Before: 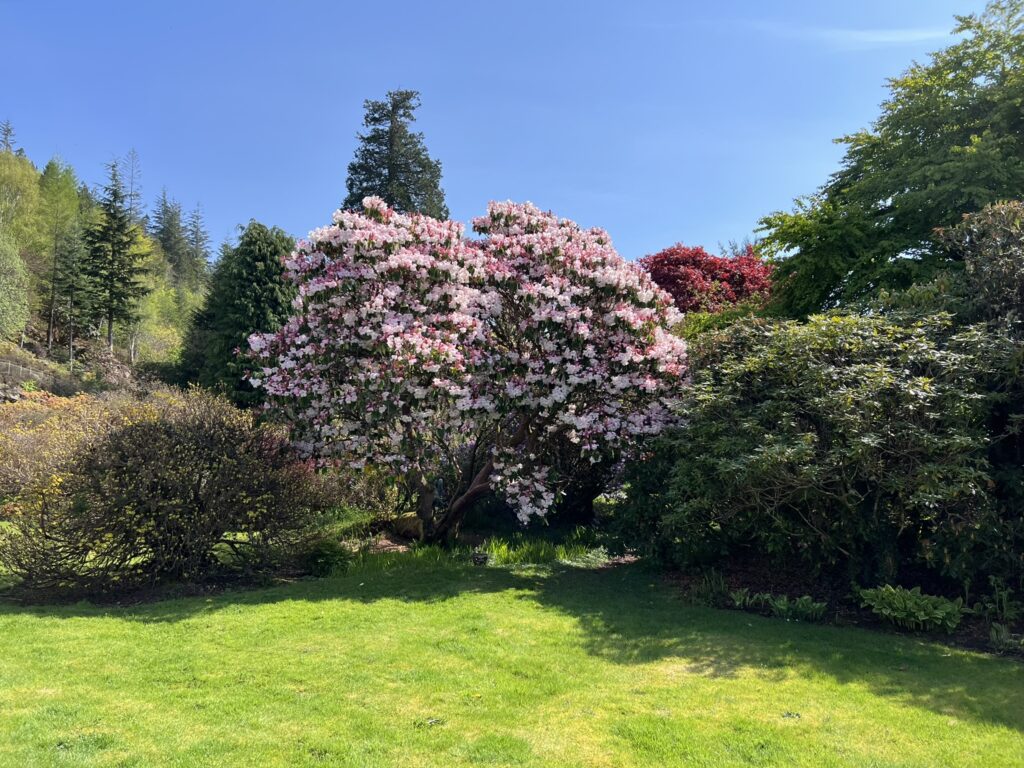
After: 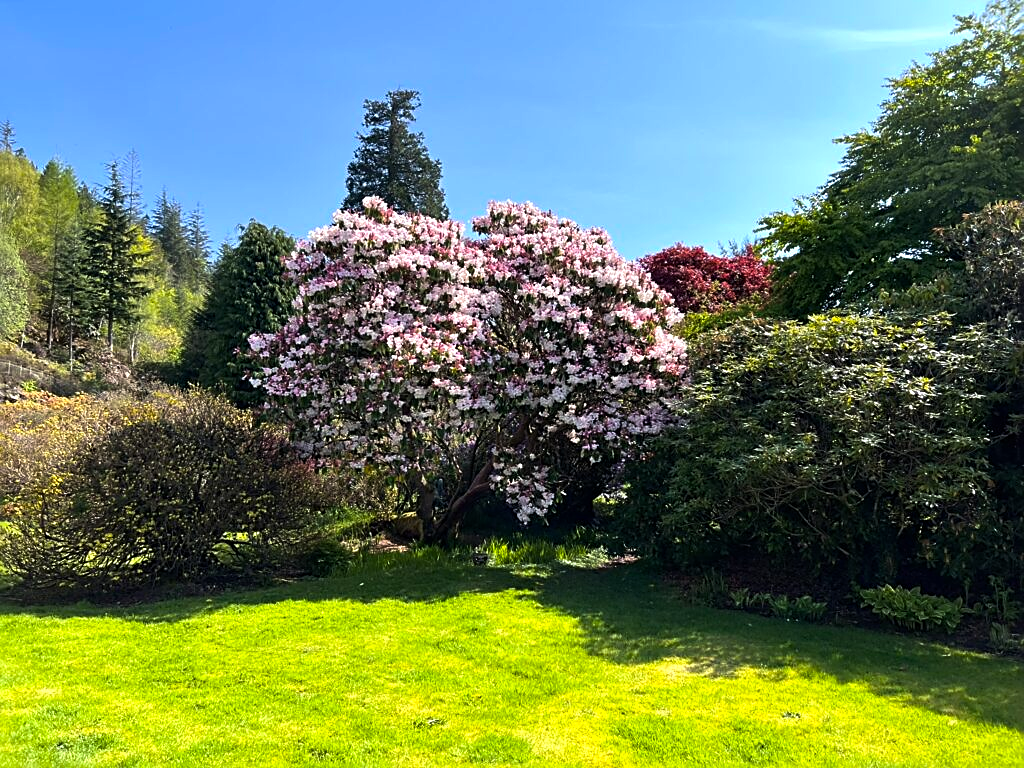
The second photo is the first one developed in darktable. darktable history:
sharpen: on, module defaults
tone equalizer: mask exposure compensation -0.485 EV
color balance rgb: linear chroma grading › global chroma 24.62%, perceptual saturation grading › global saturation 0.491%, perceptual brilliance grading › global brilliance 14.436%, perceptual brilliance grading › shadows -34.701%, global vibrance 14.902%
